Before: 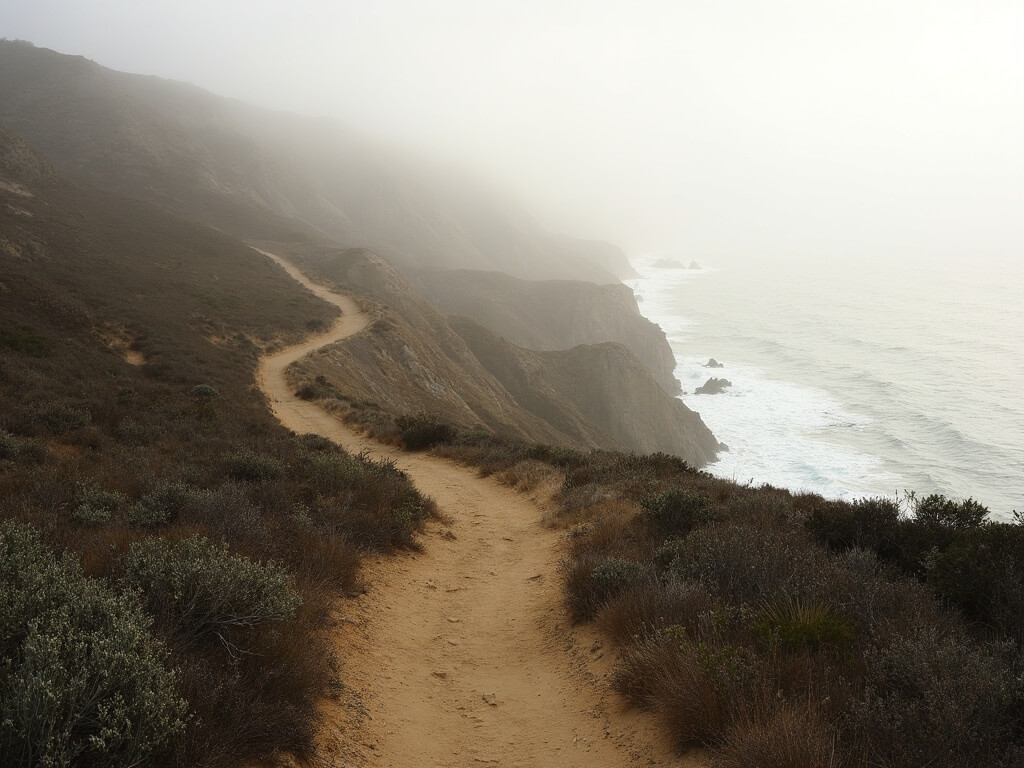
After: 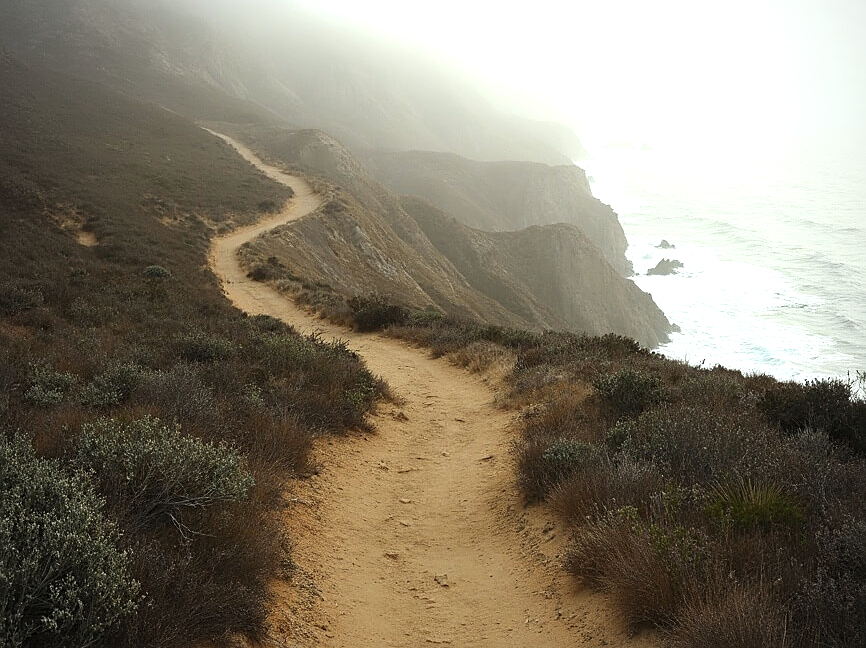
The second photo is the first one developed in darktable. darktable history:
sharpen: on, module defaults
exposure: black level correction 0, exposure 0.498 EV, compensate highlight preservation false
vignetting: fall-off radius 61.11%
contrast equalizer: octaves 7, y [[0.528, 0.548, 0.563, 0.562, 0.546, 0.526], [0.55 ×6], [0 ×6], [0 ×6], [0 ×6]], mix 0.169
crop and rotate: left 4.748%, top 15.543%, right 10.638%
color calibration: illuminant Planckian (black body), x 0.352, y 0.352, temperature 4779.91 K
